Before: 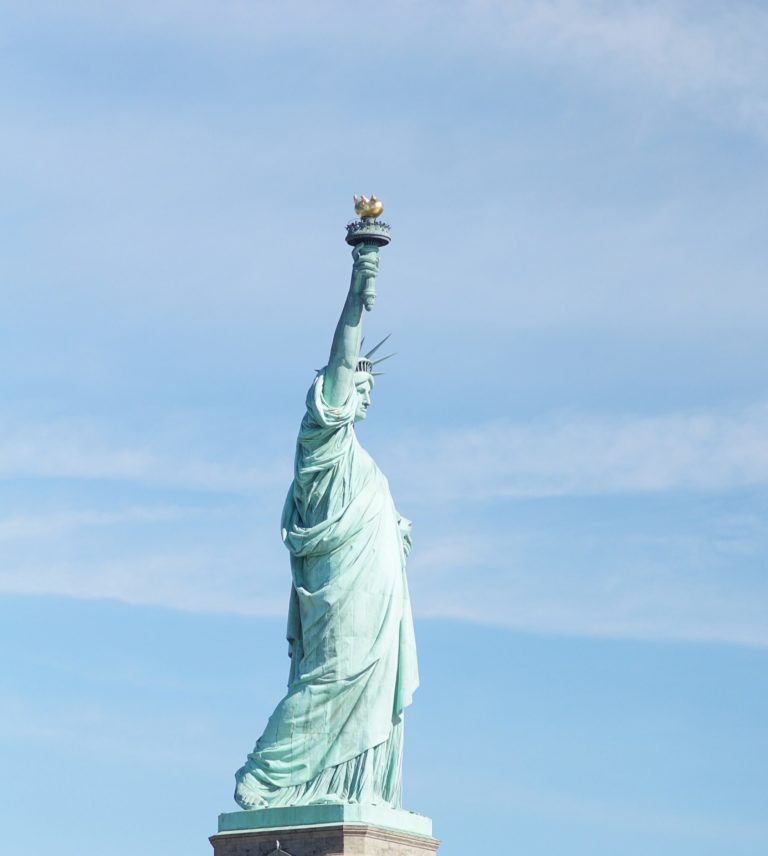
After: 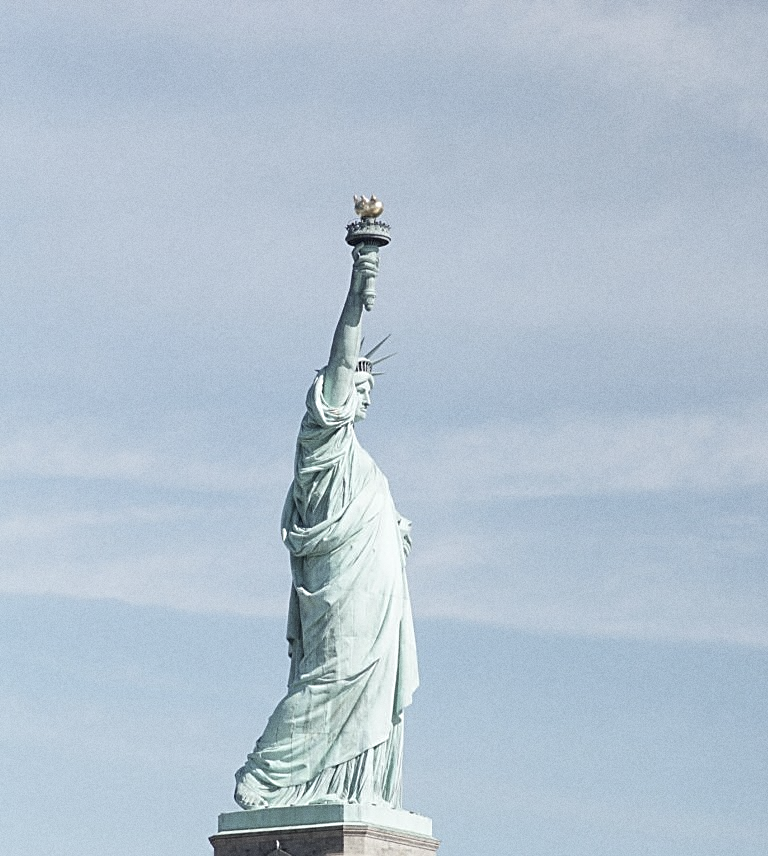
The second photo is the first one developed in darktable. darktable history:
grain: coarseness 0.09 ISO
sharpen: amount 0.55
color balance rgb: linear chroma grading › global chroma -16.06%, perceptual saturation grading › global saturation -32.85%, global vibrance -23.56%
